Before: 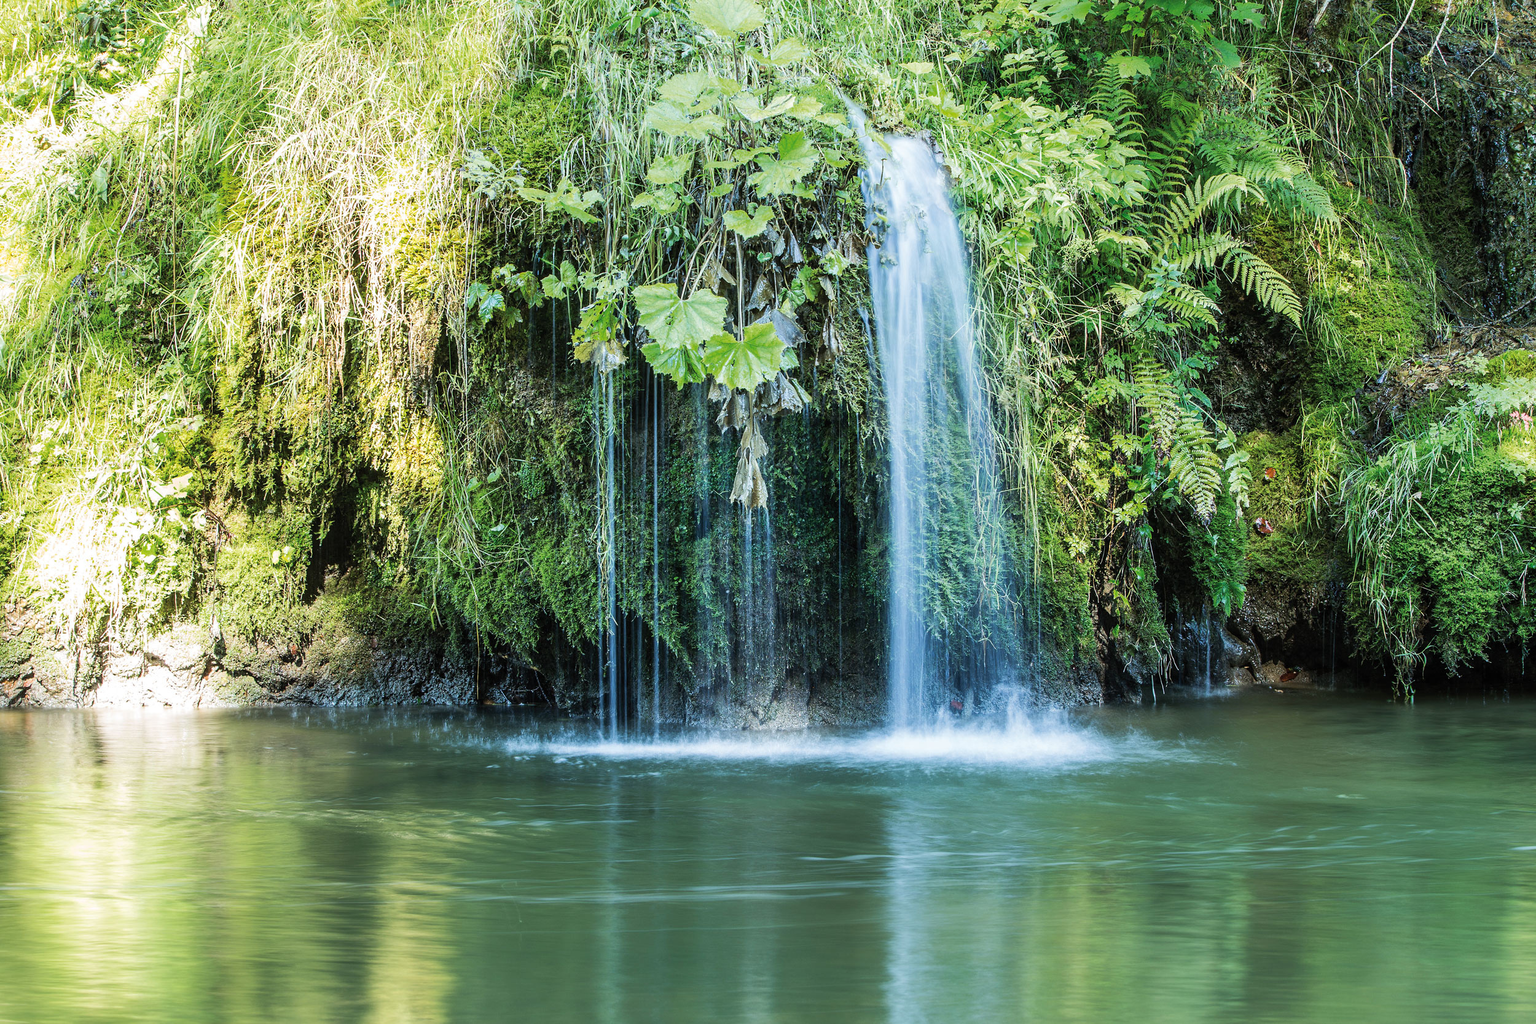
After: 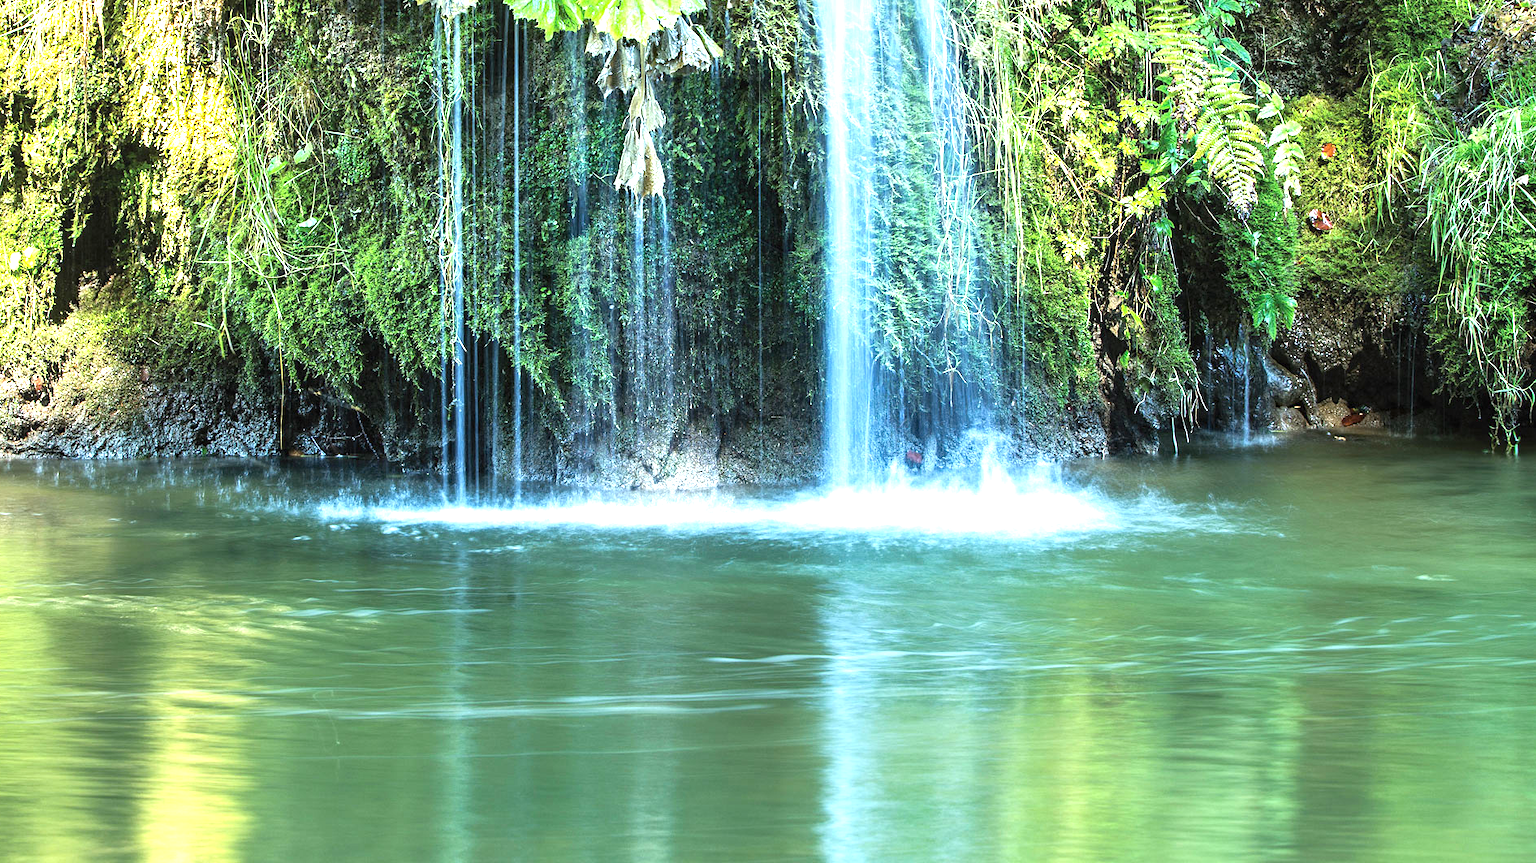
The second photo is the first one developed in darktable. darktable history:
exposure: black level correction 0, exposure 1.2 EV, compensate highlight preservation false
haze removal: compatibility mode true, adaptive false
crop and rotate: left 17.299%, top 35.115%, right 7.015%, bottom 1.024%
